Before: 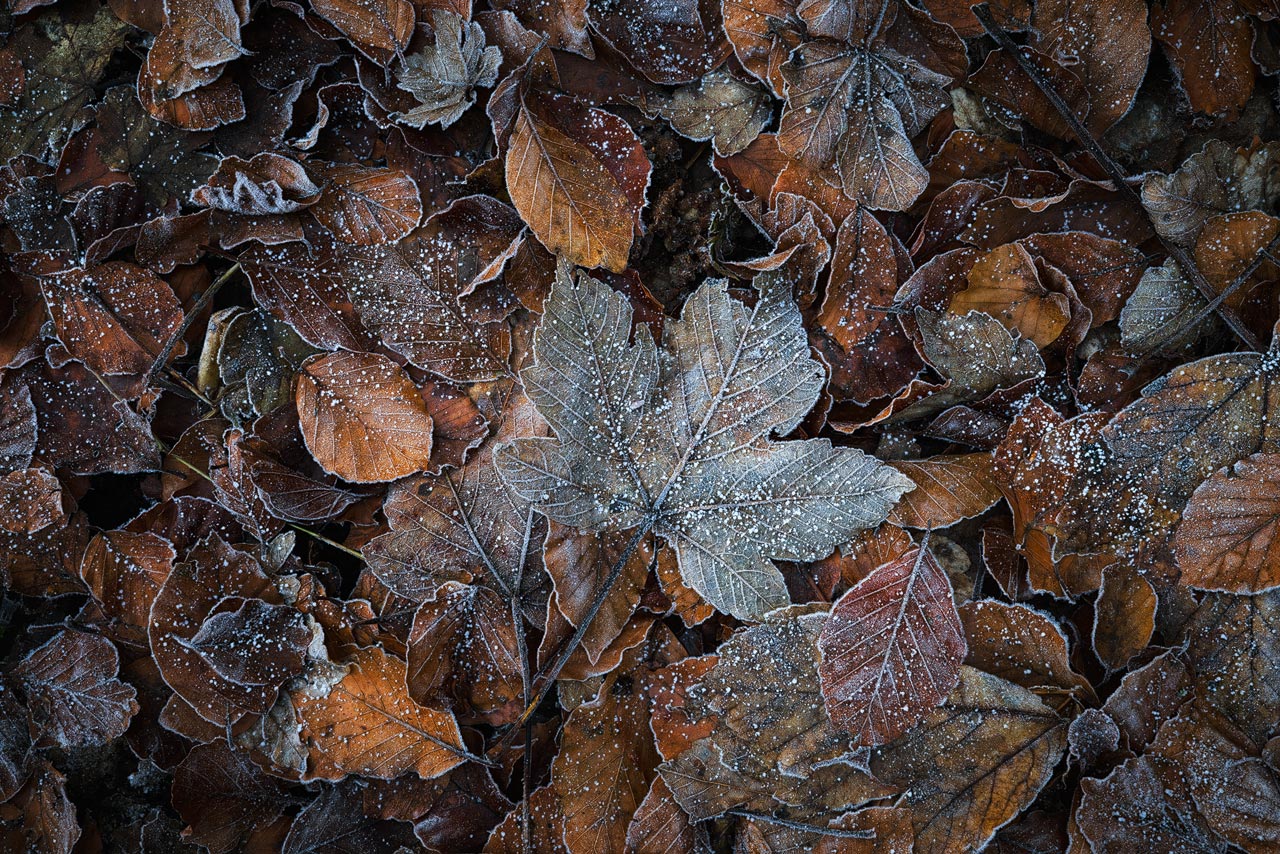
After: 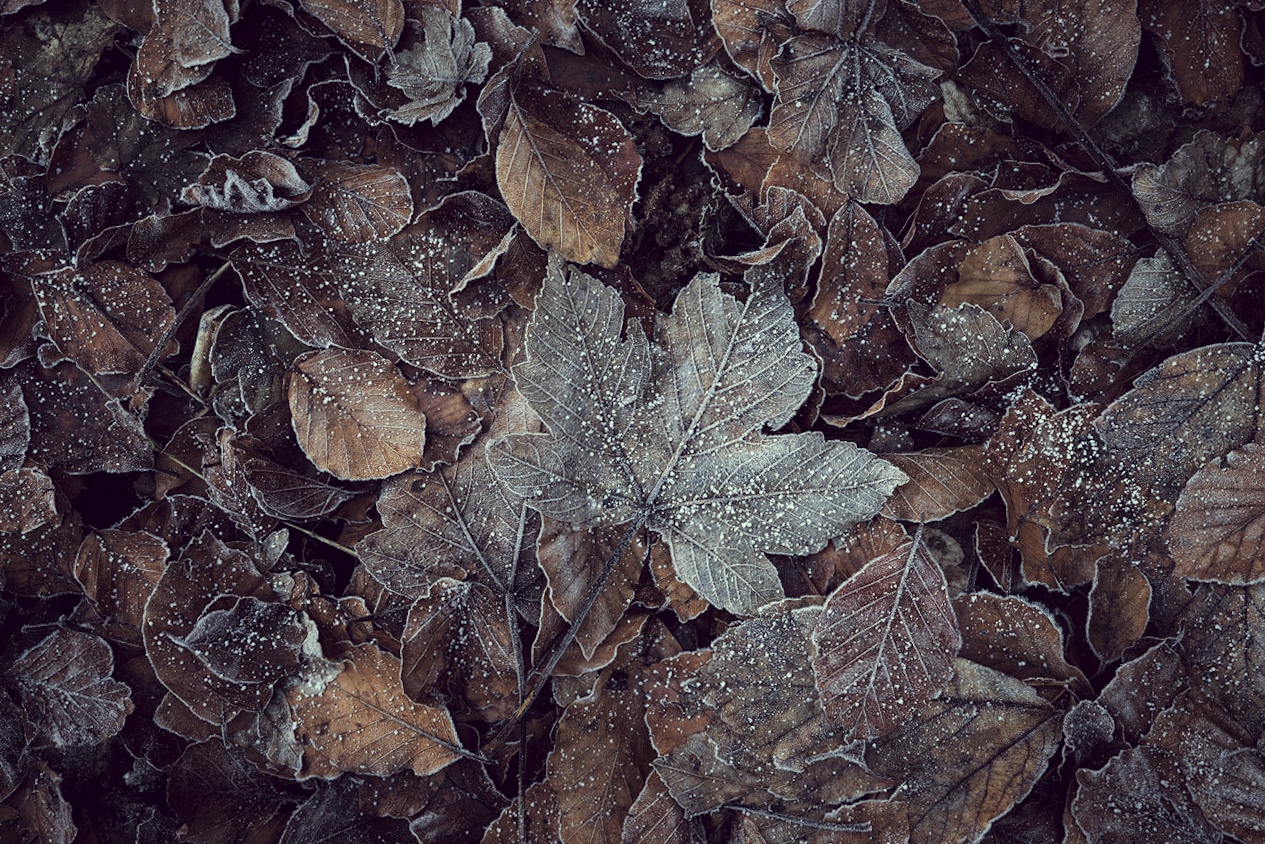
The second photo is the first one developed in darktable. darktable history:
color correction: highlights a* -20.17, highlights b* 20.27, shadows a* 20.03, shadows b* -20.46, saturation 0.43
rotate and perspective: rotation -0.45°, automatic cropping original format, crop left 0.008, crop right 0.992, crop top 0.012, crop bottom 0.988
